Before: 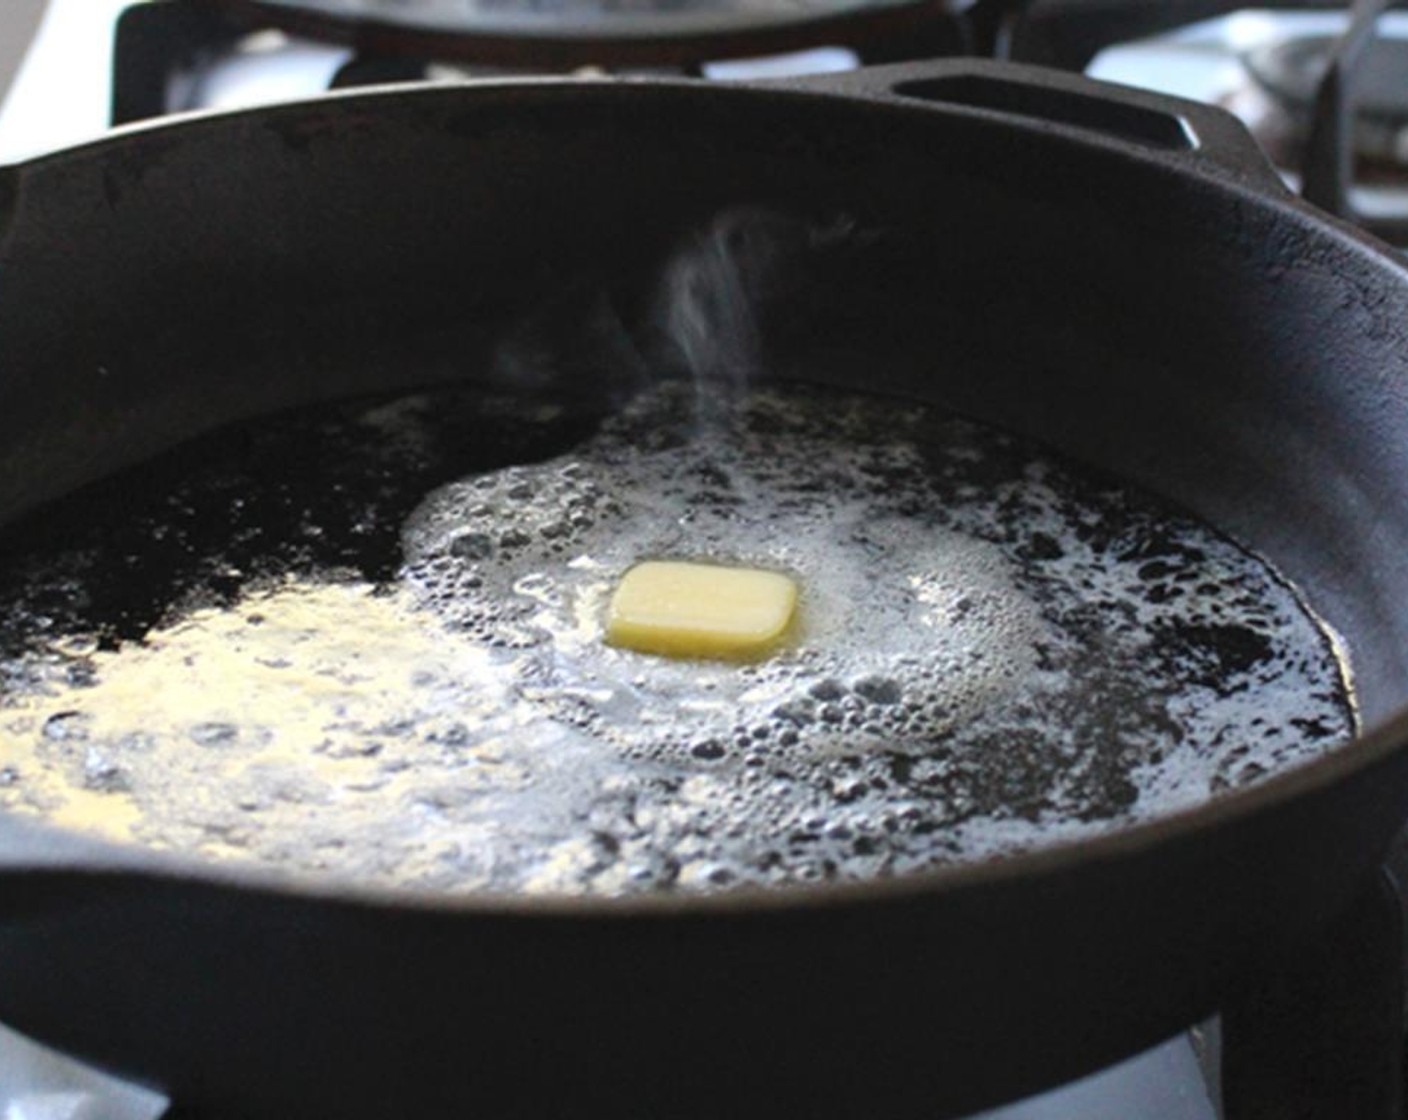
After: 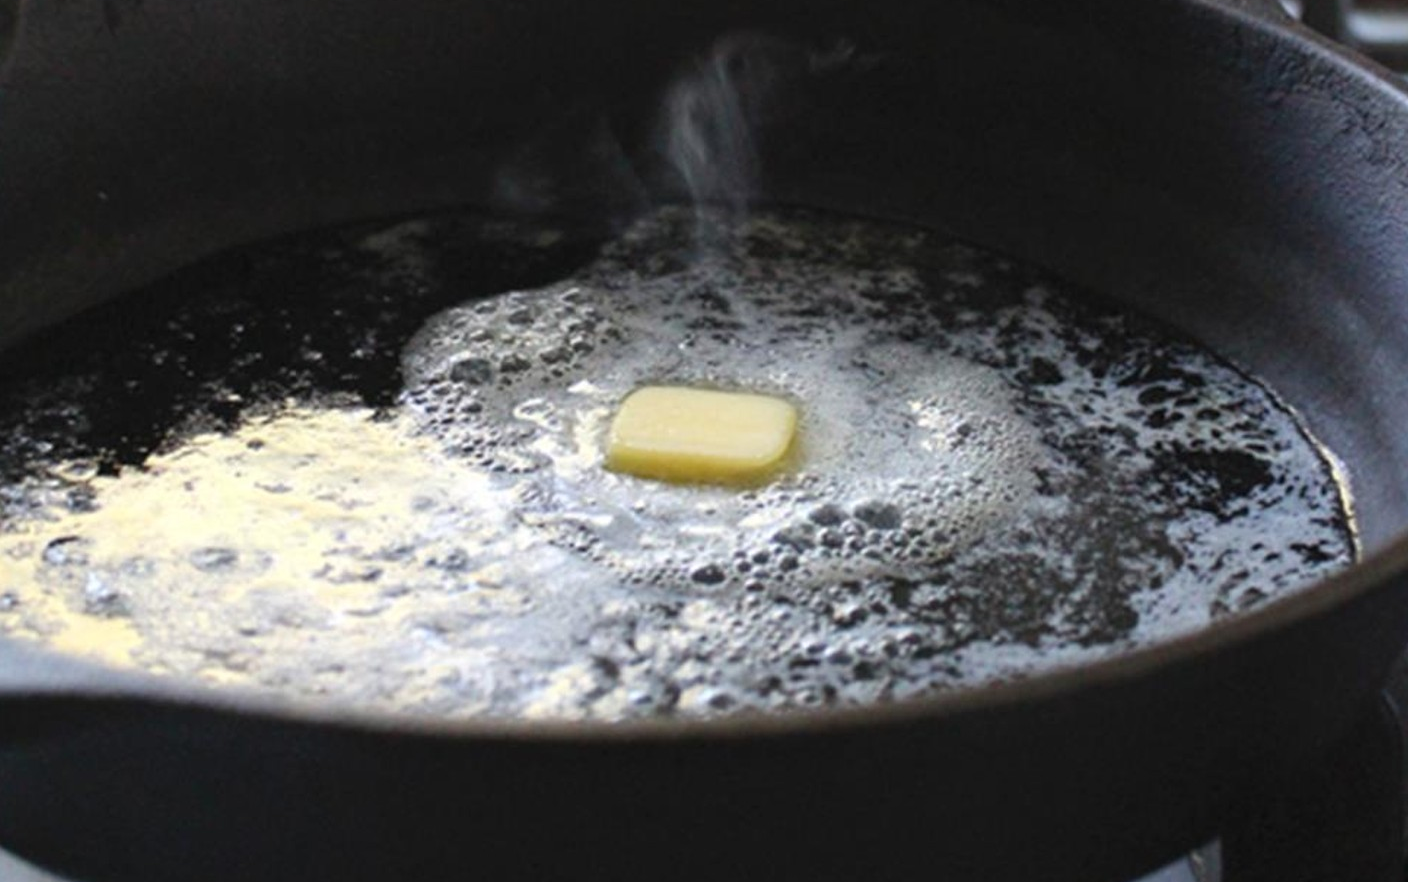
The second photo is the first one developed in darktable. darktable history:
crop and rotate: top 15.708%, bottom 5.489%
